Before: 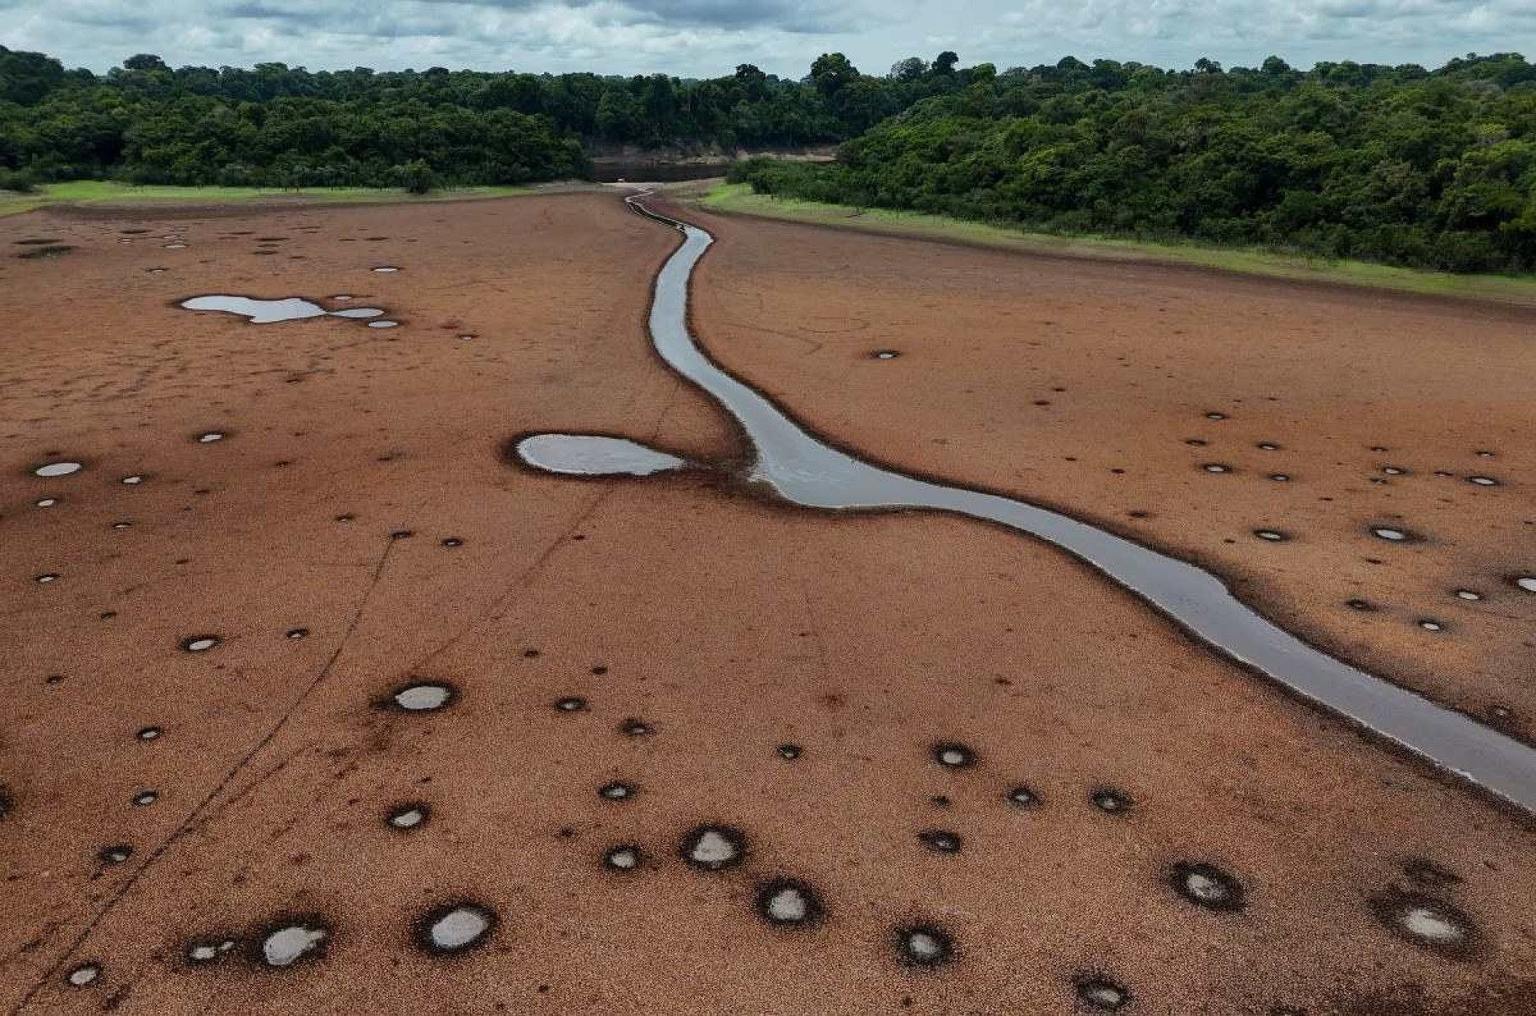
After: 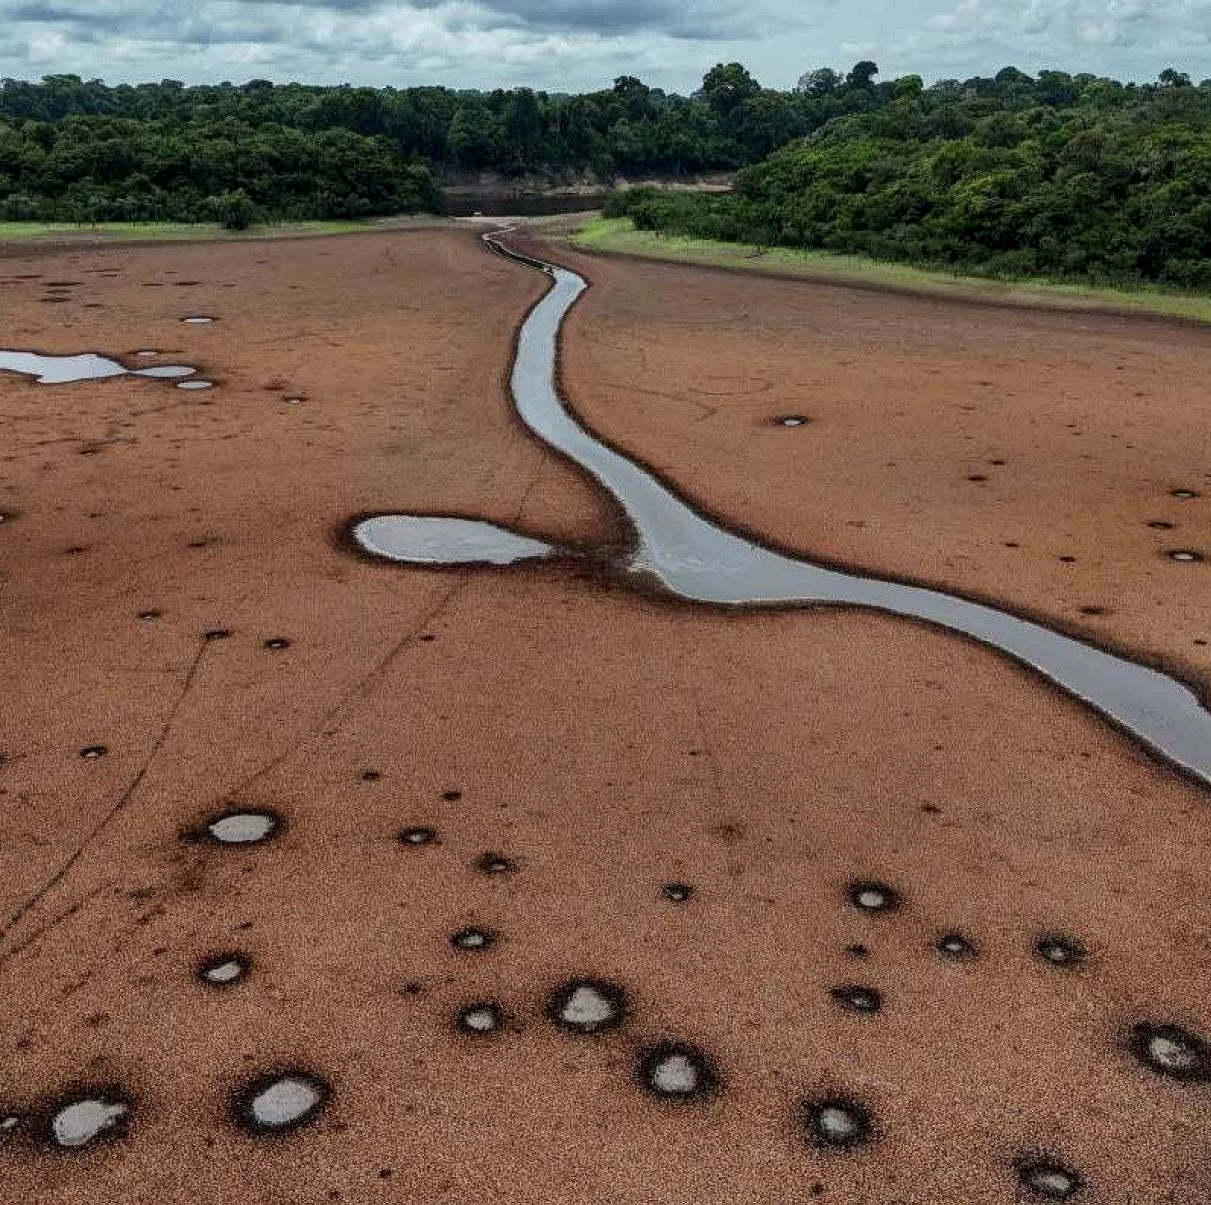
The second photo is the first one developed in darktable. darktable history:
crop and rotate: left 14.308%, right 19.278%
local contrast: on, module defaults
